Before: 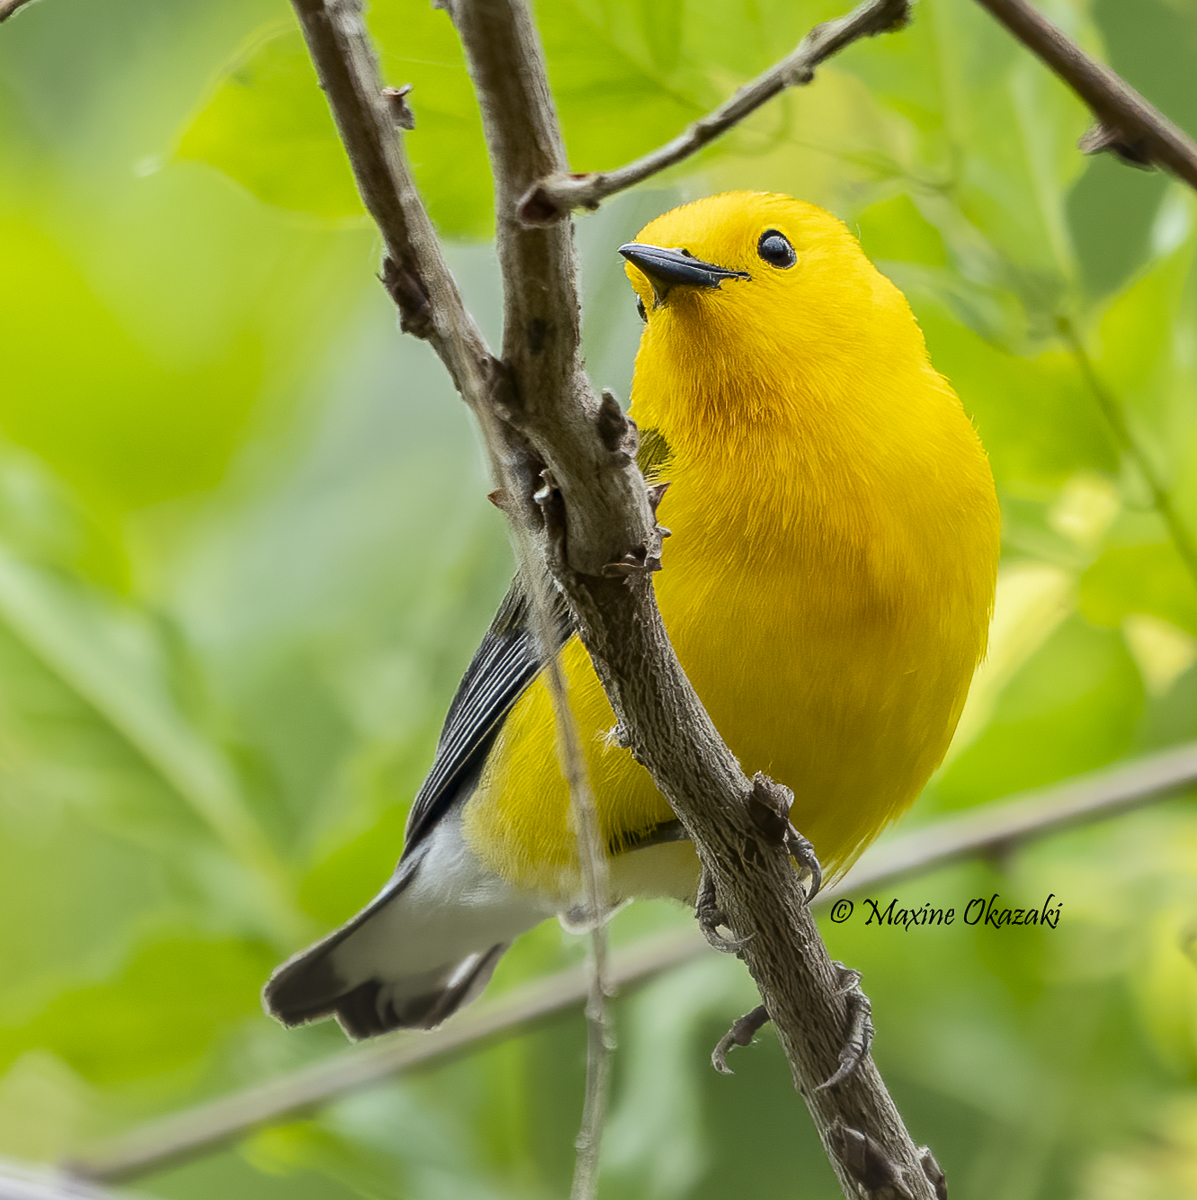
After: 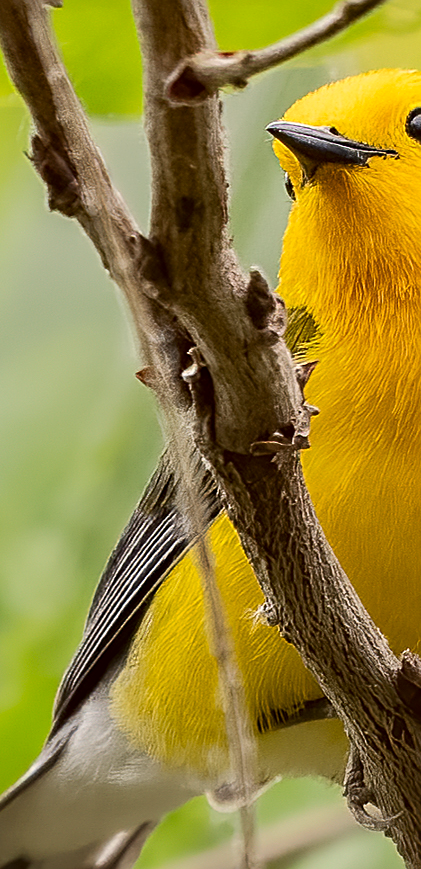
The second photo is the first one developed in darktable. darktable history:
color correction: highlights a* 6.27, highlights b* 8.19, shadows a* 5.94, shadows b* 7.23, saturation 0.9
sharpen: on, module defaults
crop and rotate: left 29.476%, top 10.214%, right 35.32%, bottom 17.333%
